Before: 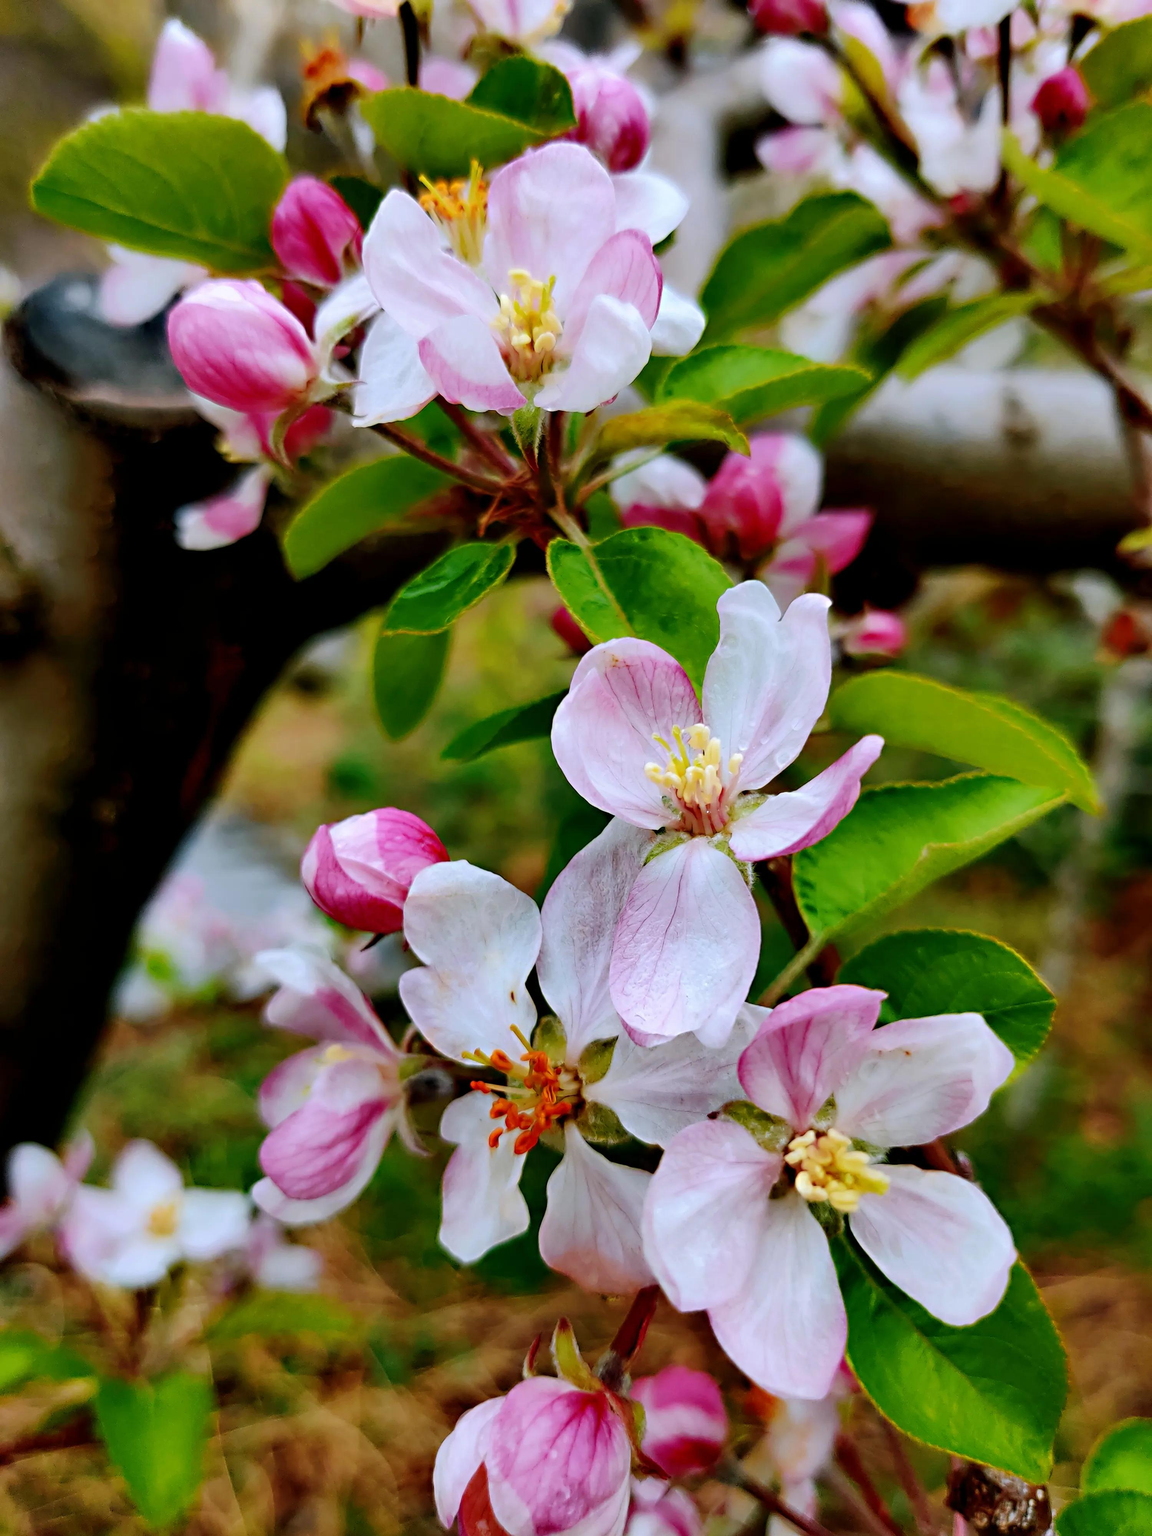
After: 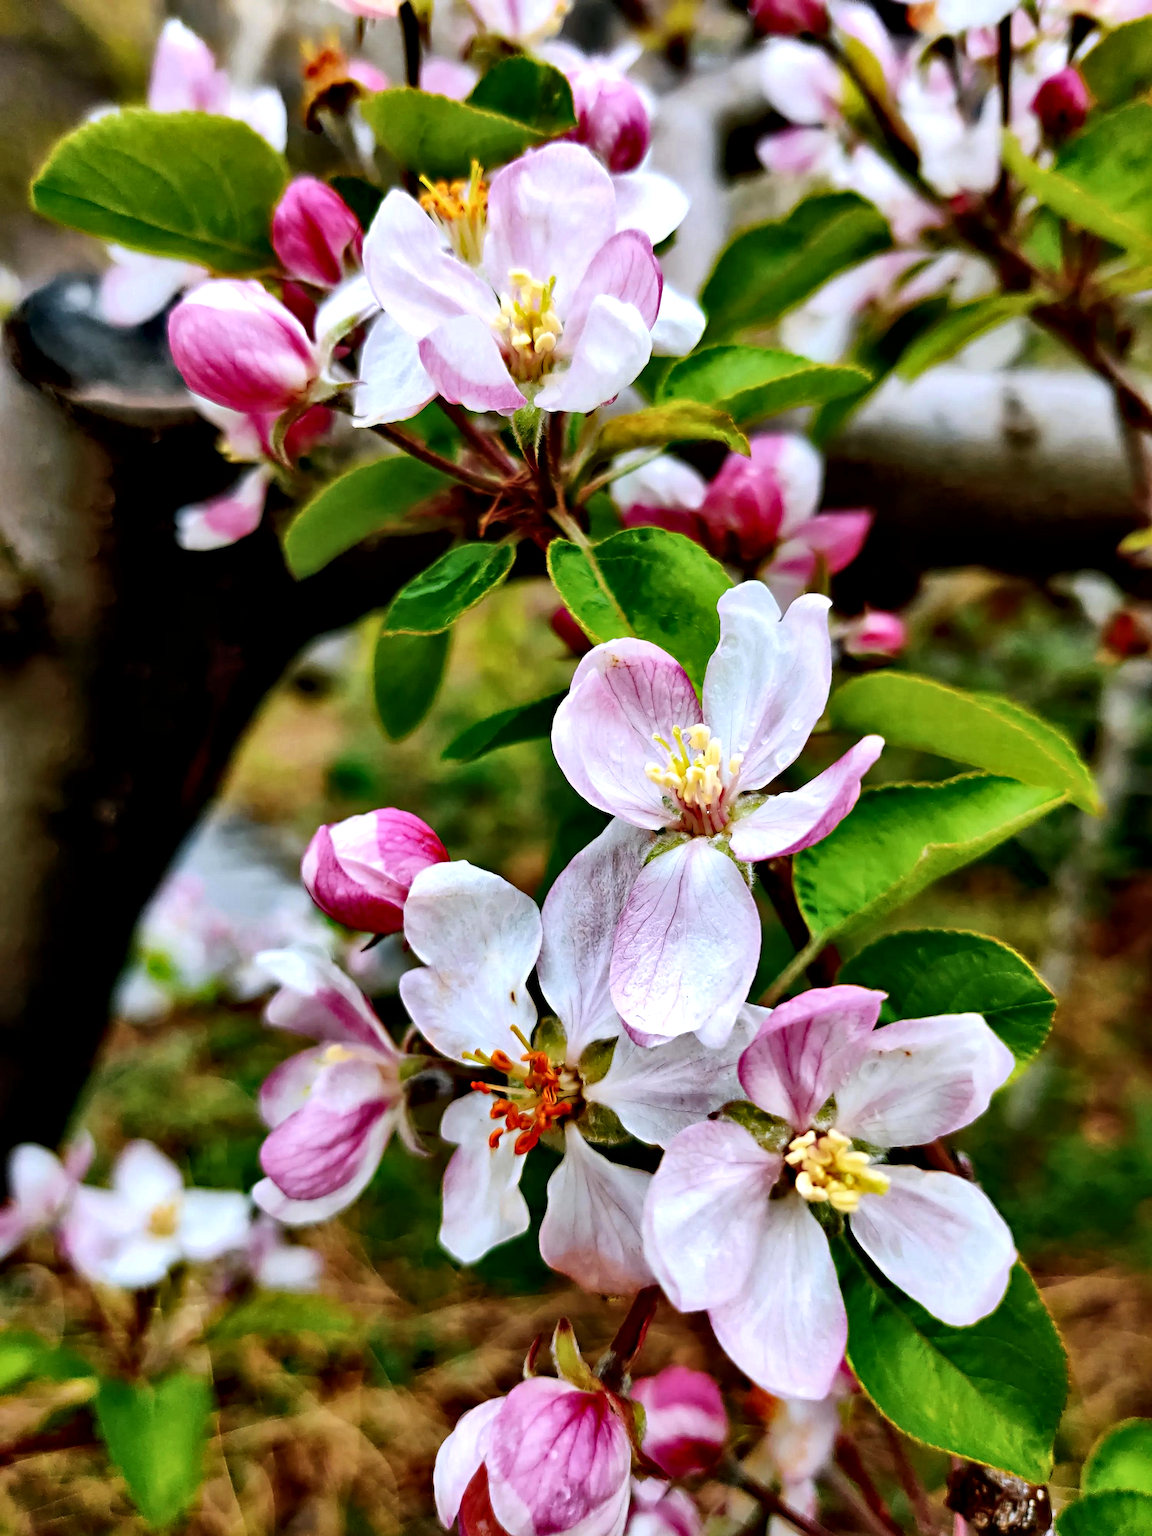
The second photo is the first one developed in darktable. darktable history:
local contrast: mode bilateral grid, contrast 26, coarseness 59, detail 151%, midtone range 0.2
tone equalizer: -8 EV -0.396 EV, -7 EV -0.37 EV, -6 EV -0.344 EV, -5 EV -0.249 EV, -3 EV 0.189 EV, -2 EV 0.344 EV, -1 EV 0.391 EV, +0 EV 0.445 EV, edges refinement/feathering 500, mask exposure compensation -1.57 EV, preserve details no
